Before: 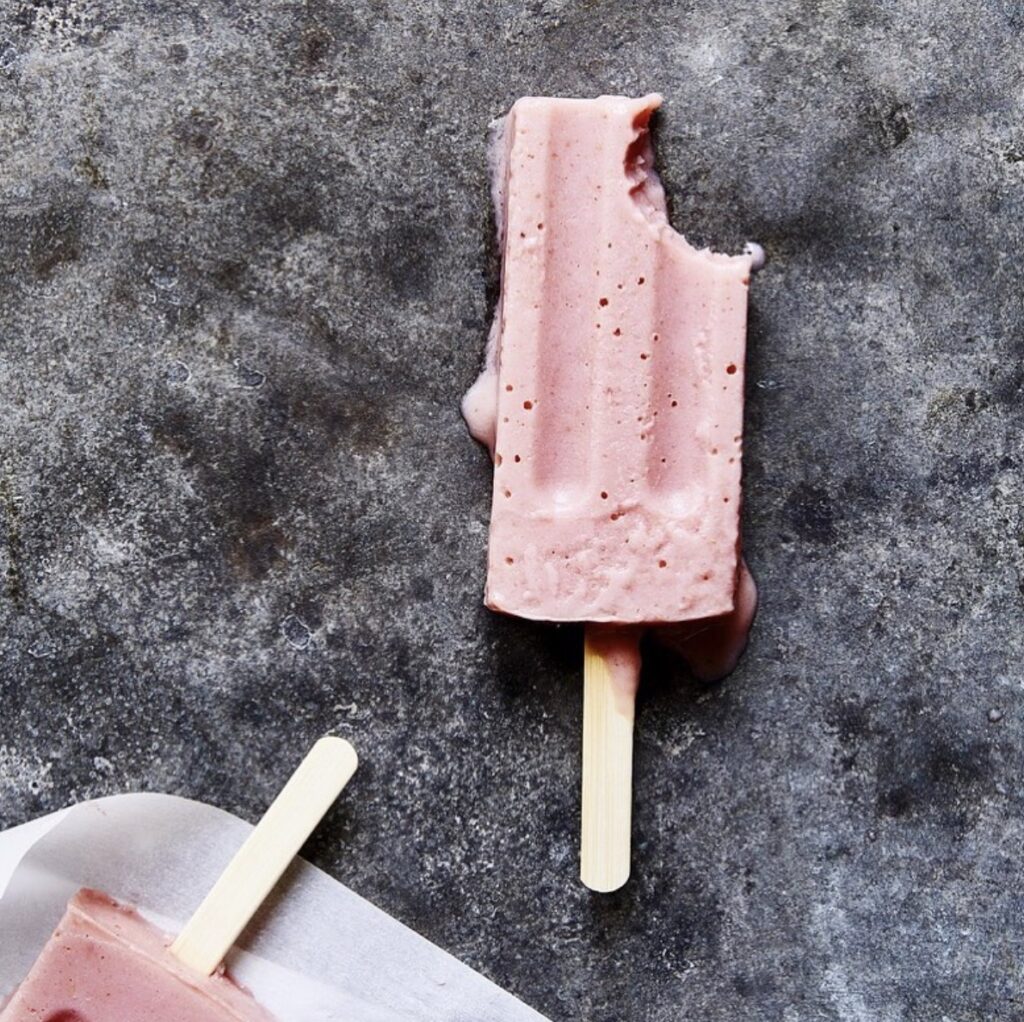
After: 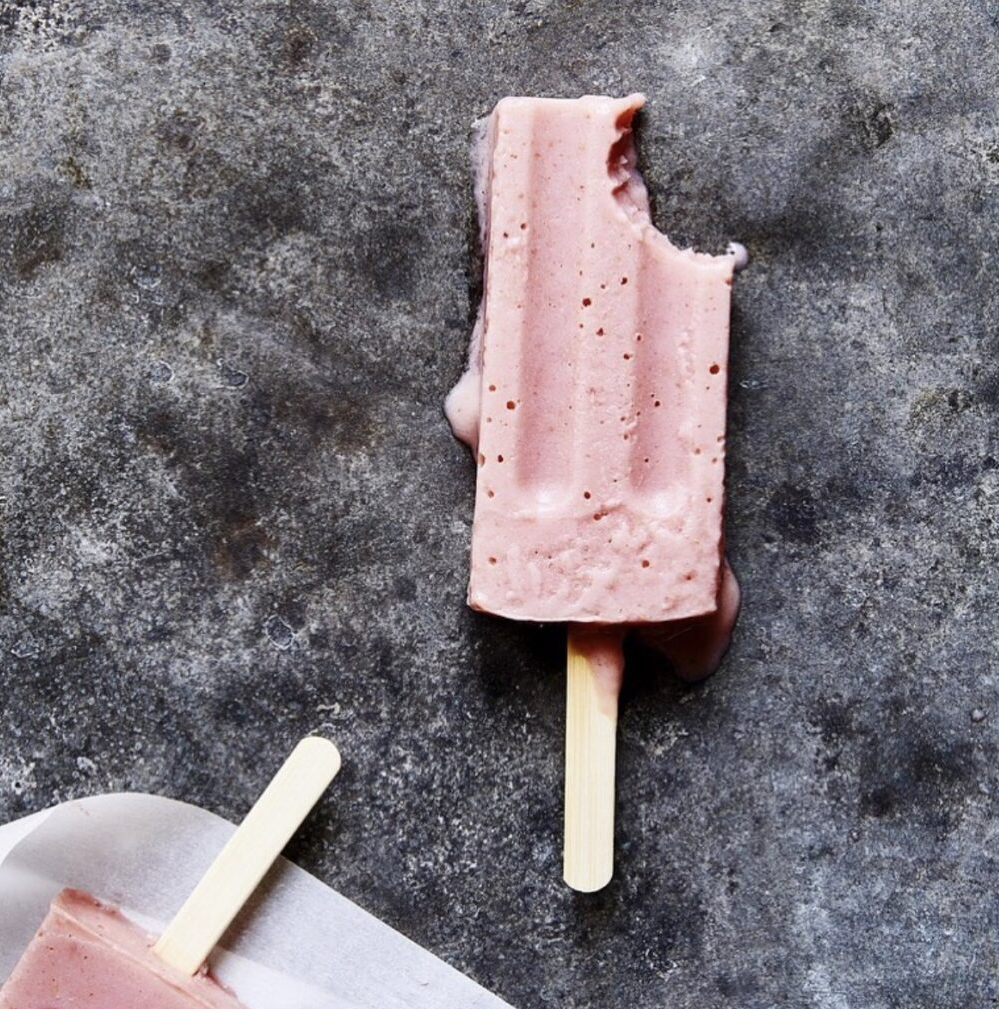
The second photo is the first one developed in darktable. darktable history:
crop and rotate: left 1.666%, right 0.759%, bottom 1.233%
